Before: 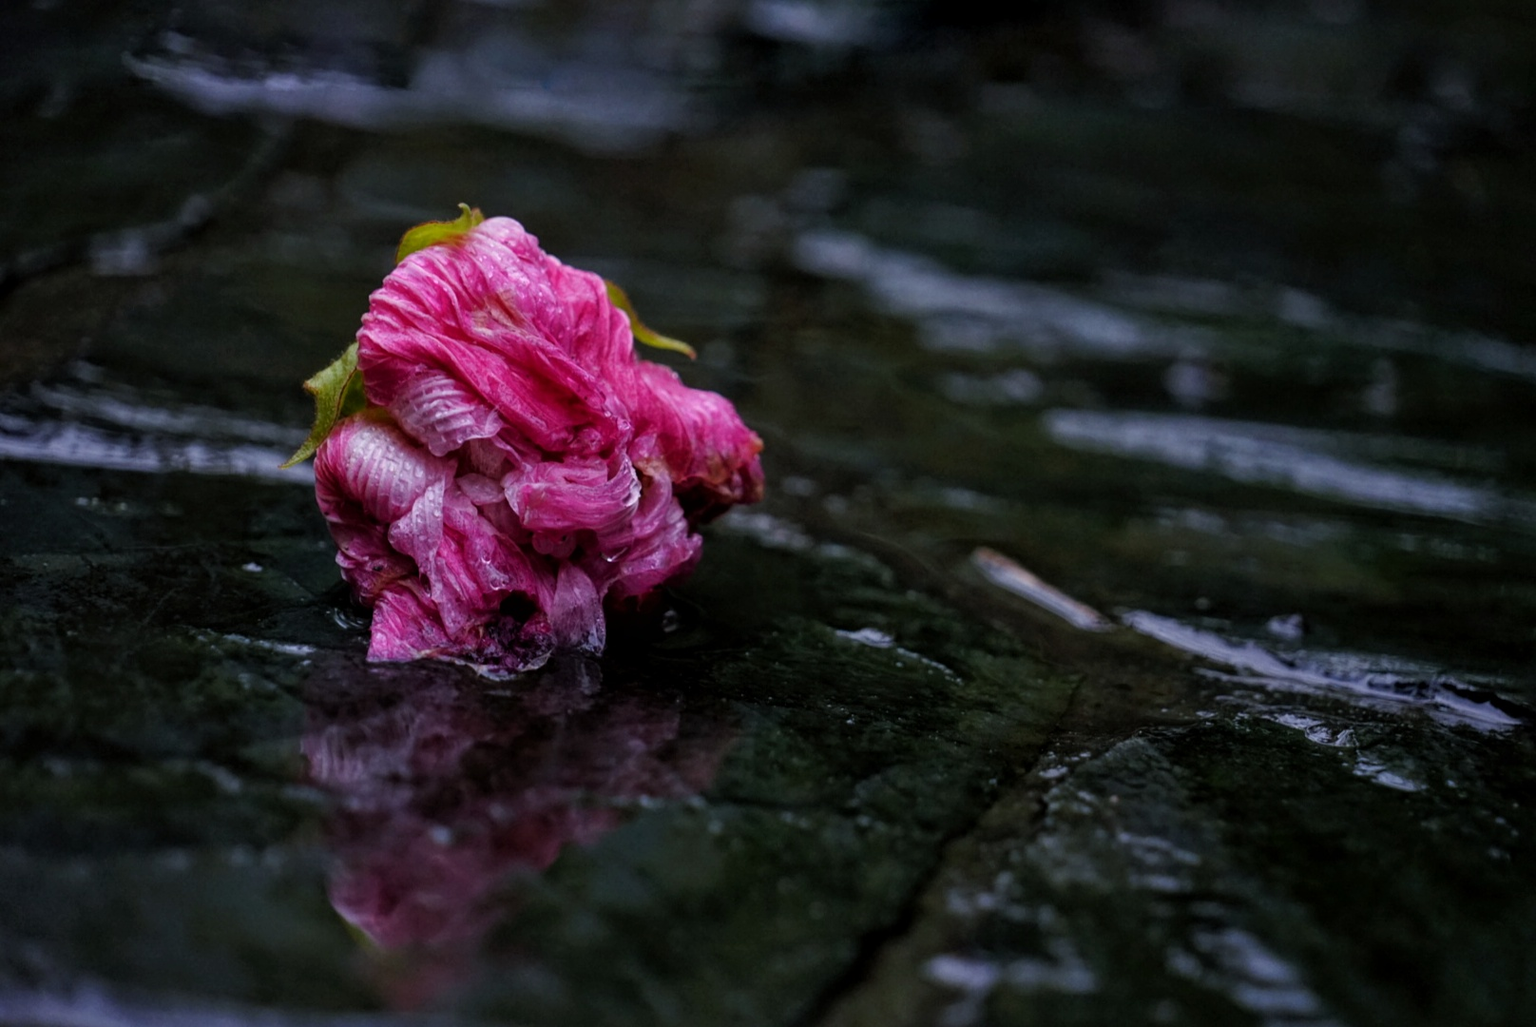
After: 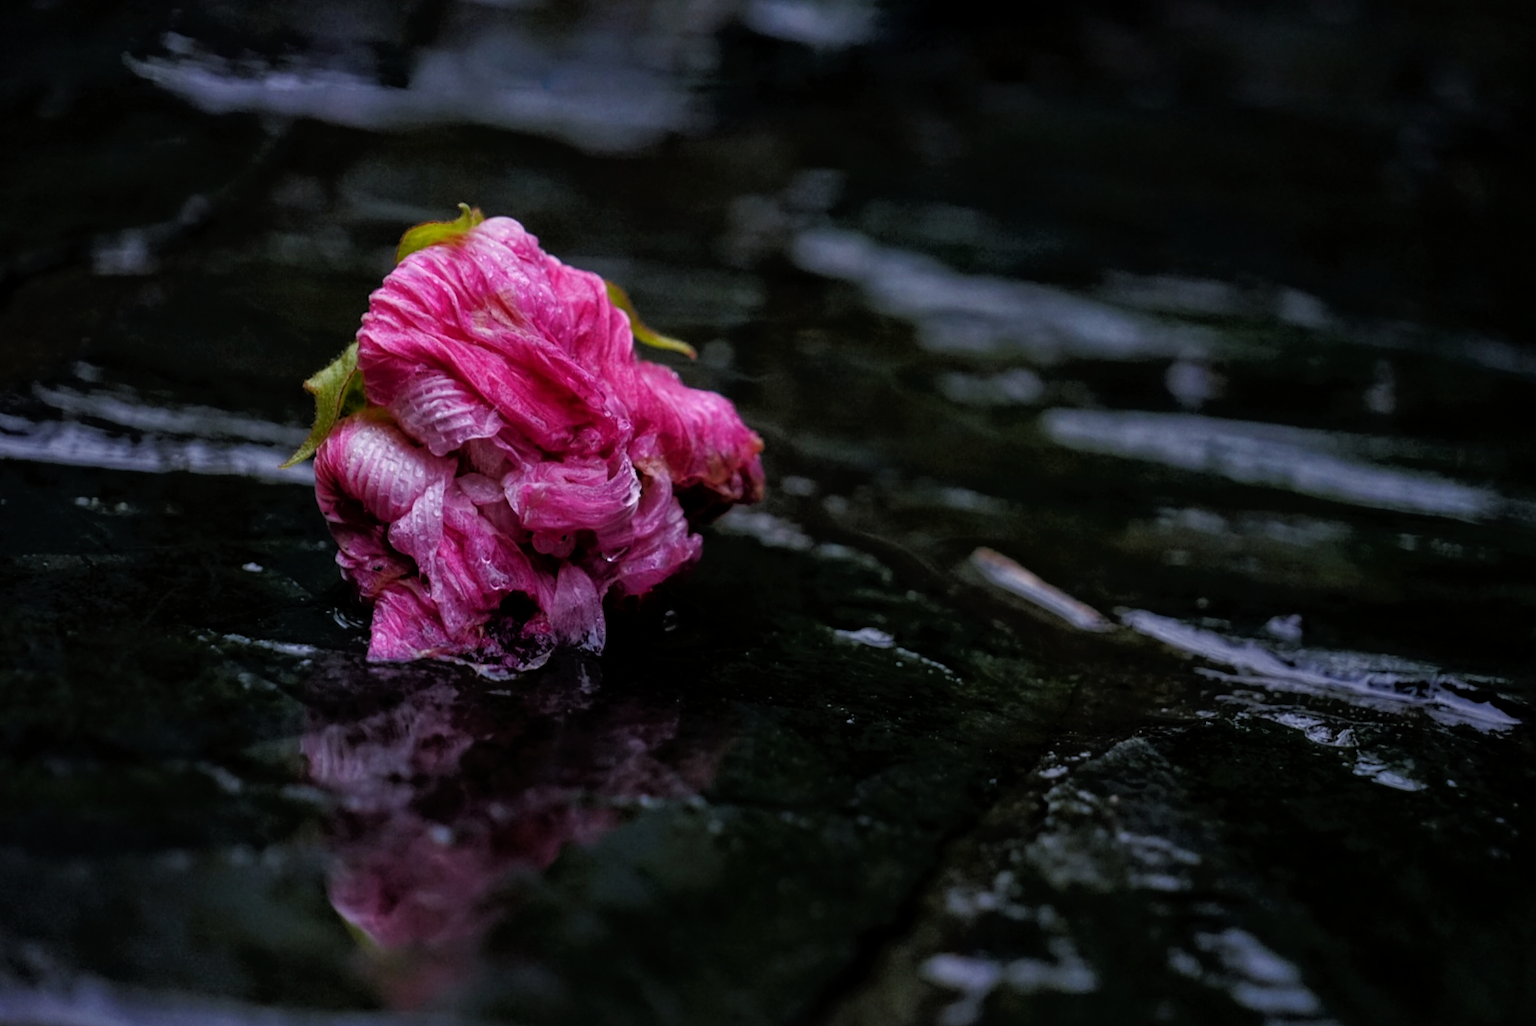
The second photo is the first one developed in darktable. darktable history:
tone equalizer: -8 EV -1.8 EV, -7 EV -1.18 EV, -6 EV -1.66 EV, mask exposure compensation -0.486 EV
